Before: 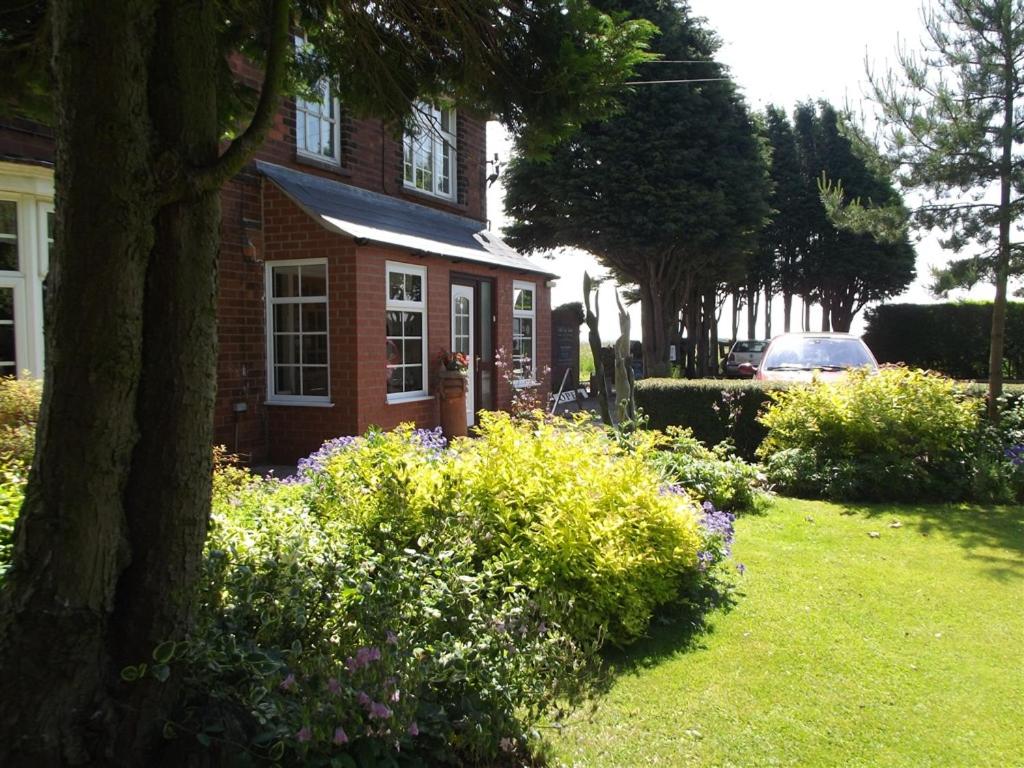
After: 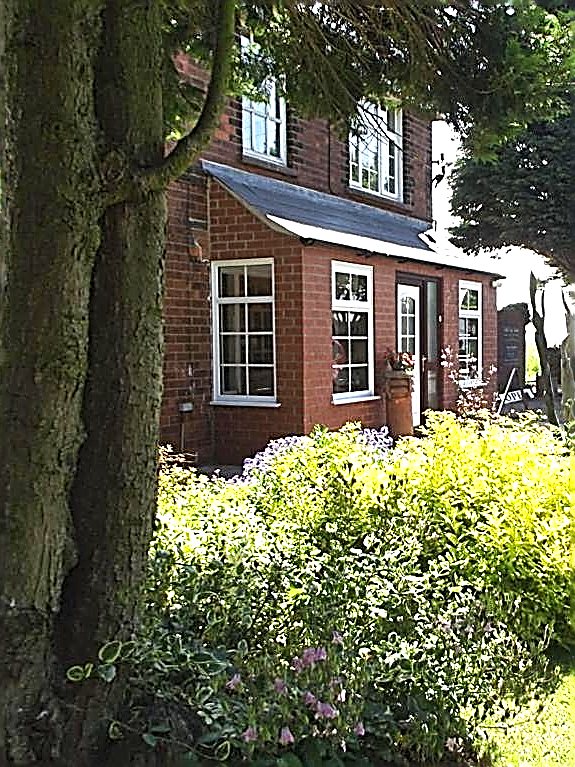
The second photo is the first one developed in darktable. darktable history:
sharpen: amount 1.998
exposure: black level correction 0, exposure 1.102 EV, compensate highlight preservation false
crop: left 5.284%, right 38.549%
shadows and highlights: shadows 52.35, highlights -28.24, soften with gaussian
